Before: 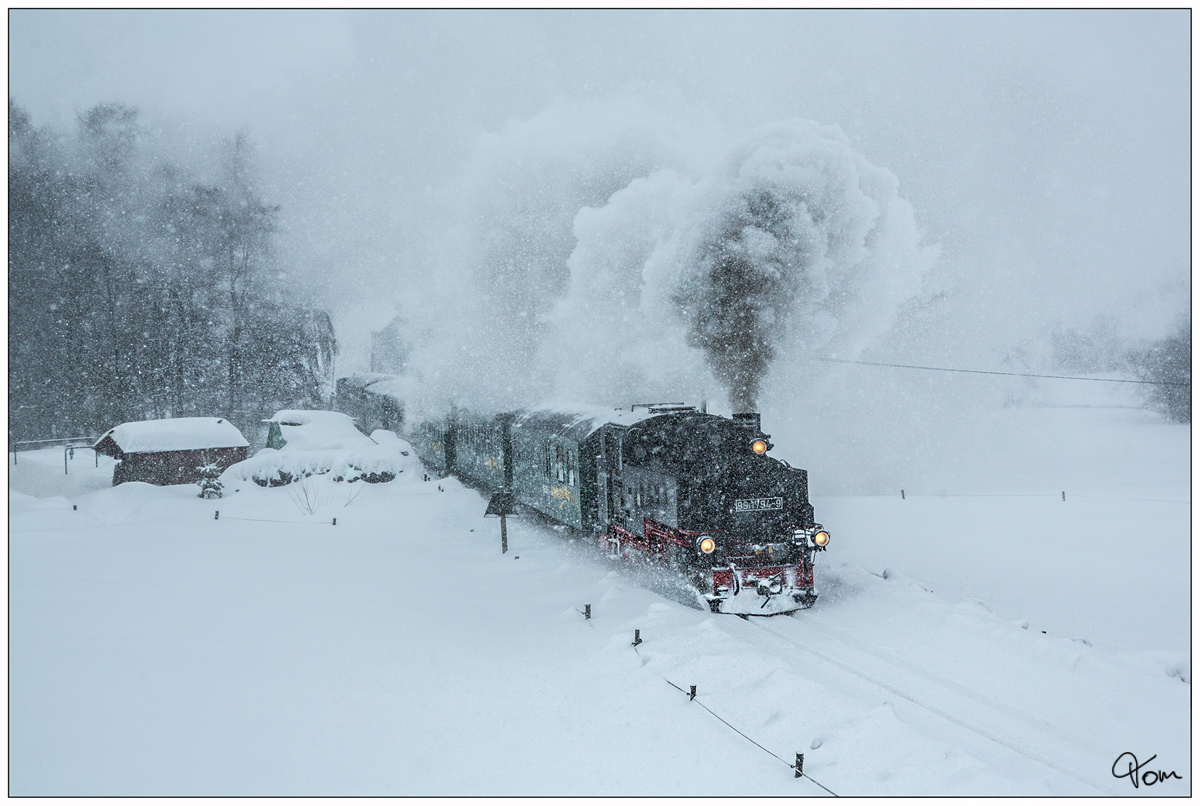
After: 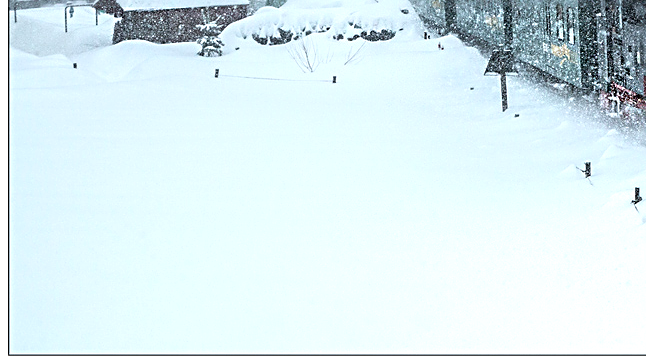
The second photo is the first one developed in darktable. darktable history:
sharpen: radius 2.701, amount 0.659
crop and rotate: top 54.963%, right 46.095%, bottom 0.179%
exposure: black level correction 0, exposure 0.691 EV, compensate exposure bias true, compensate highlight preservation false
